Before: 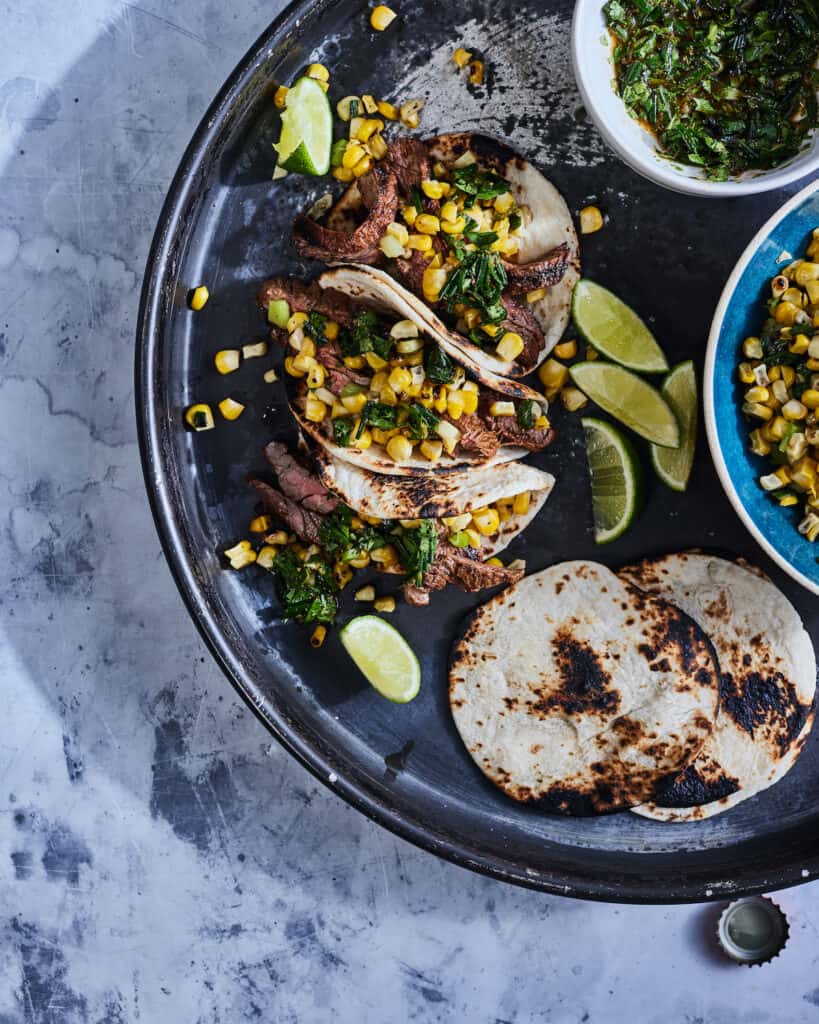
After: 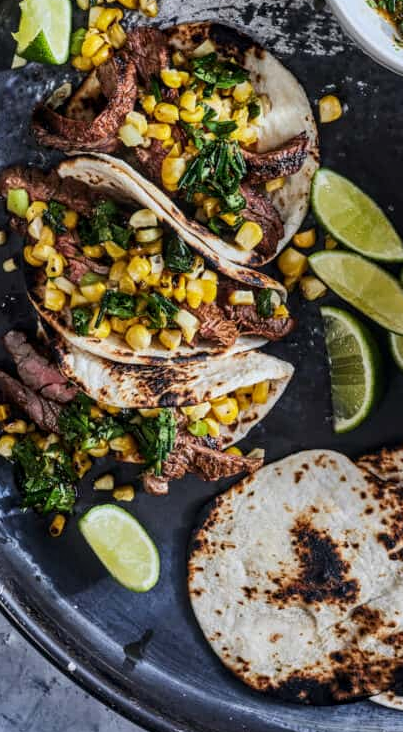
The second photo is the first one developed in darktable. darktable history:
crop: left 31.964%, top 10.923%, right 18.784%, bottom 17.526%
local contrast: on, module defaults
